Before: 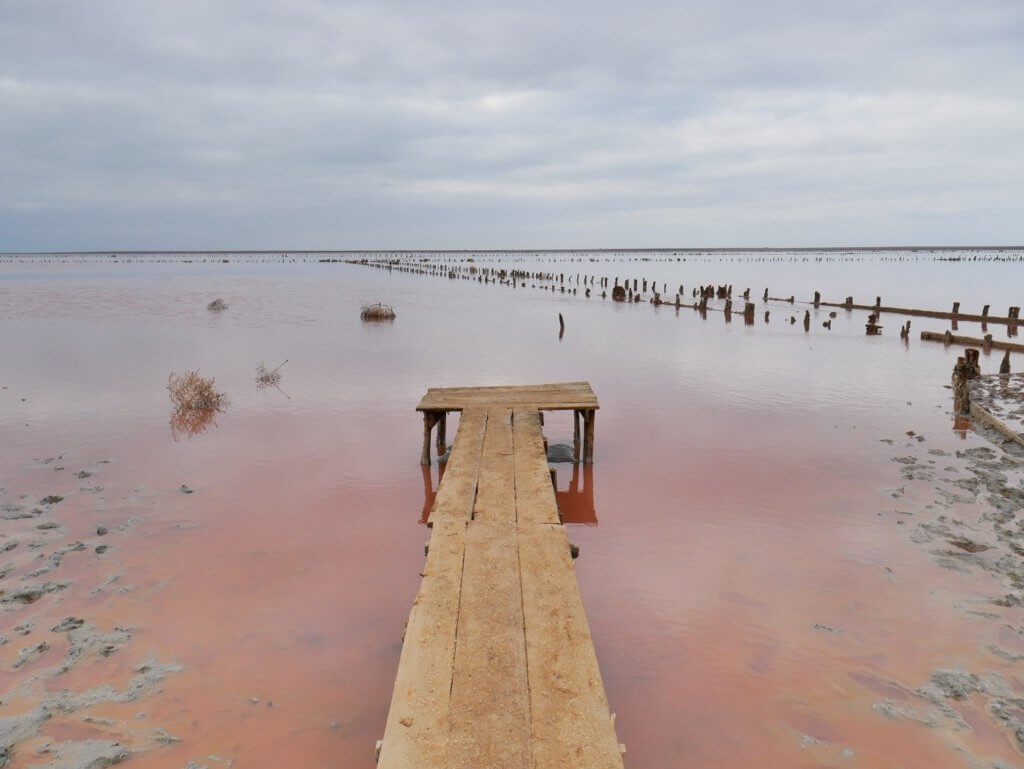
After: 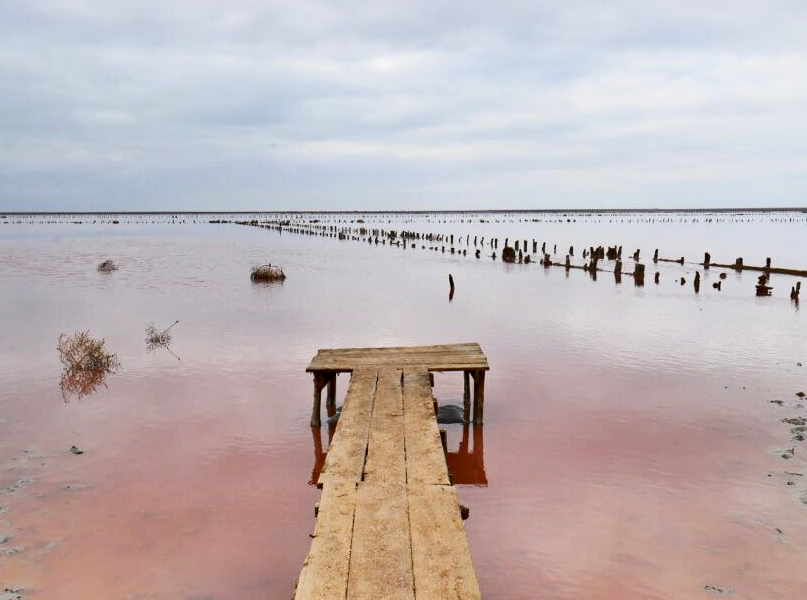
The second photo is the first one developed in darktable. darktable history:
contrast brightness saturation: contrast 0.28
haze removal: adaptive false
crop and rotate: left 10.77%, top 5.1%, right 10.41%, bottom 16.76%
tone equalizer: on, module defaults
